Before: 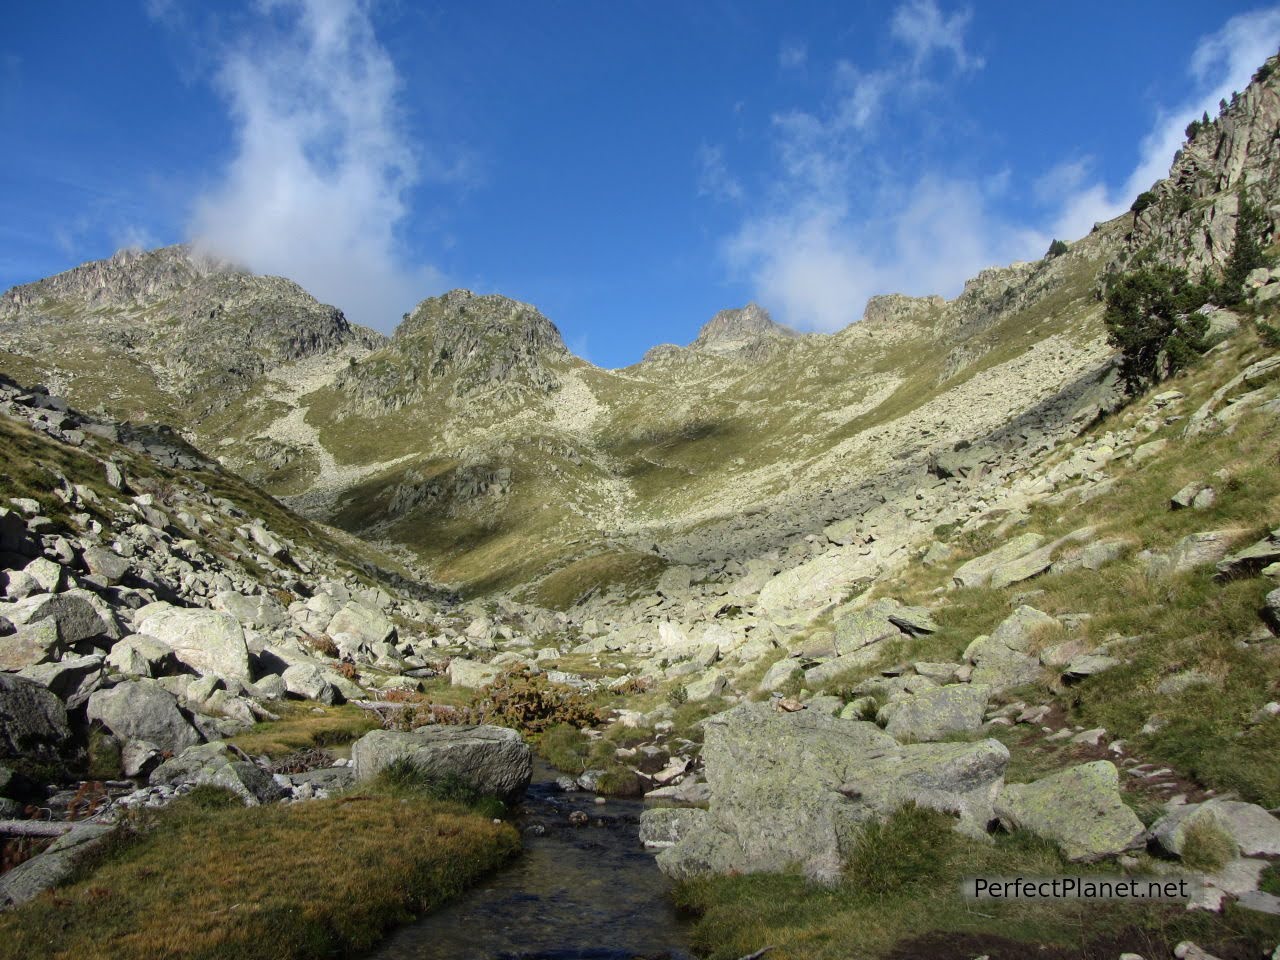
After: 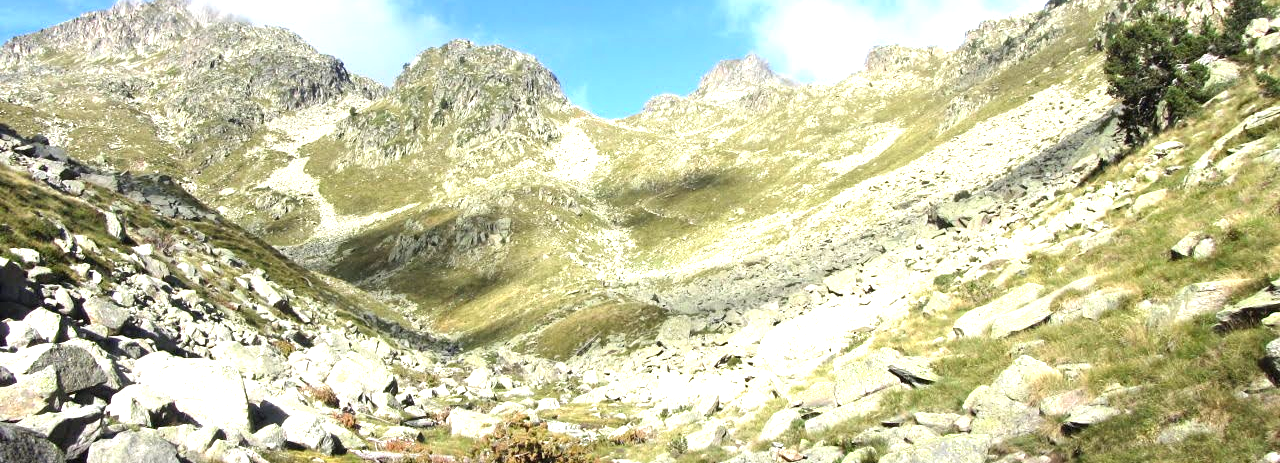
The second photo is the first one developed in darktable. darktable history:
exposure: black level correction 0, exposure 1.403 EV, compensate highlight preservation false
crop and rotate: top 26.107%, bottom 25.65%
